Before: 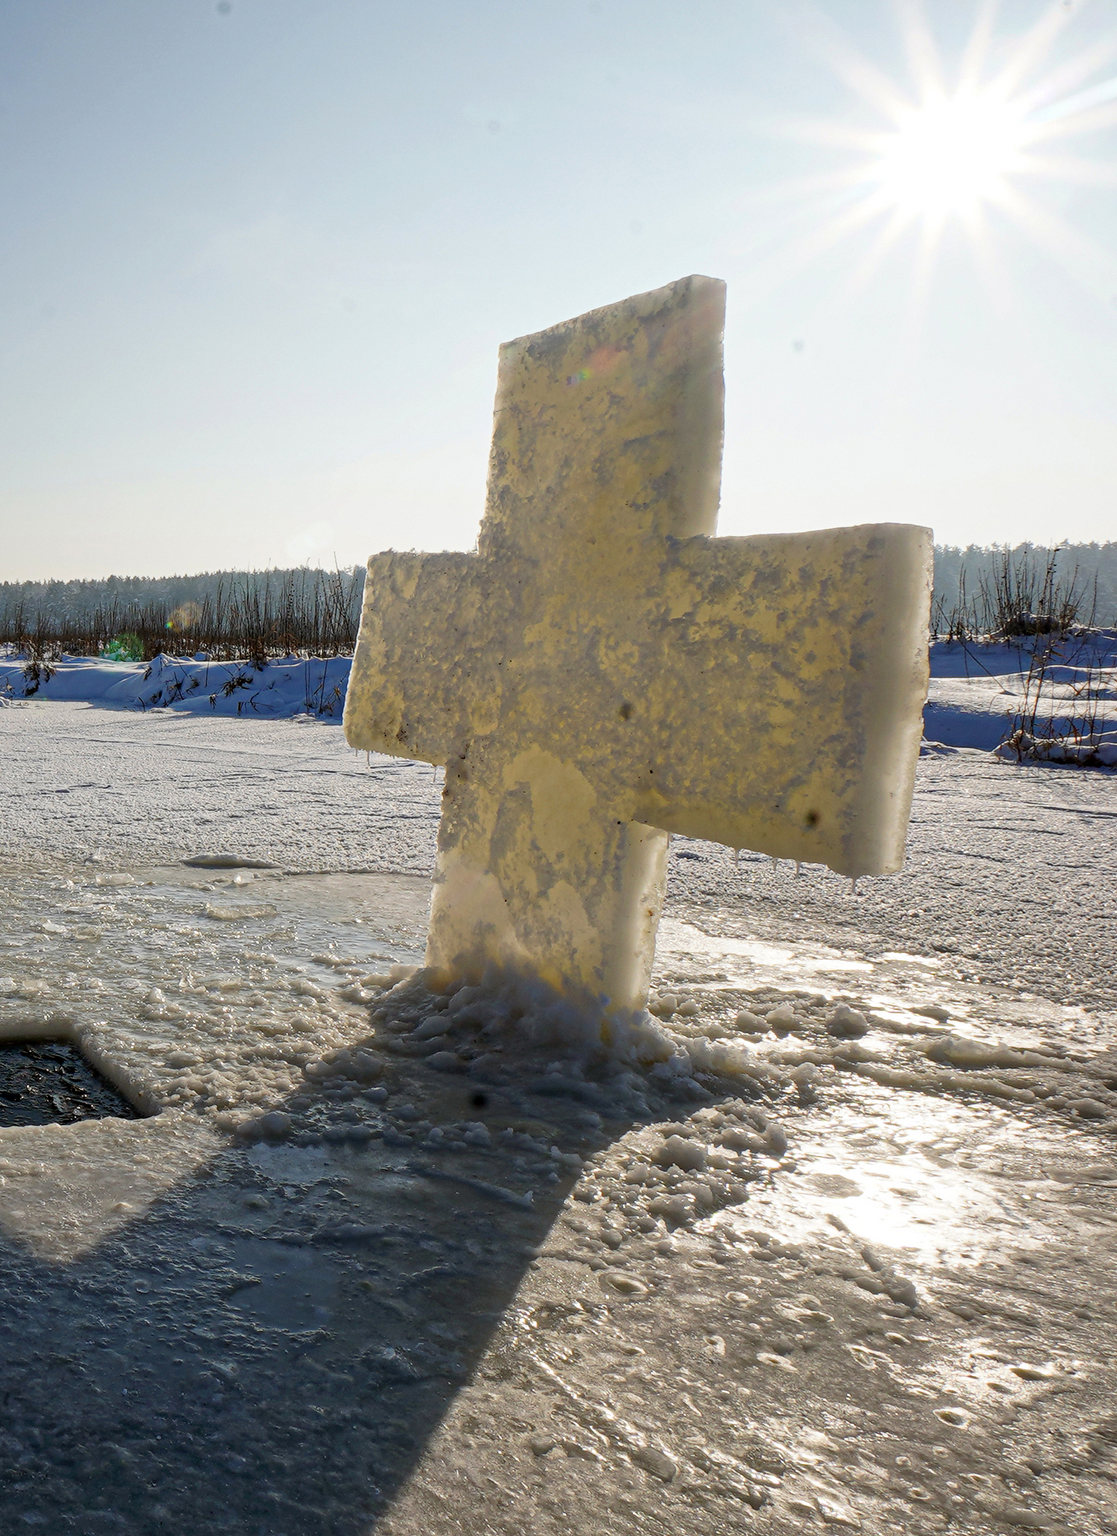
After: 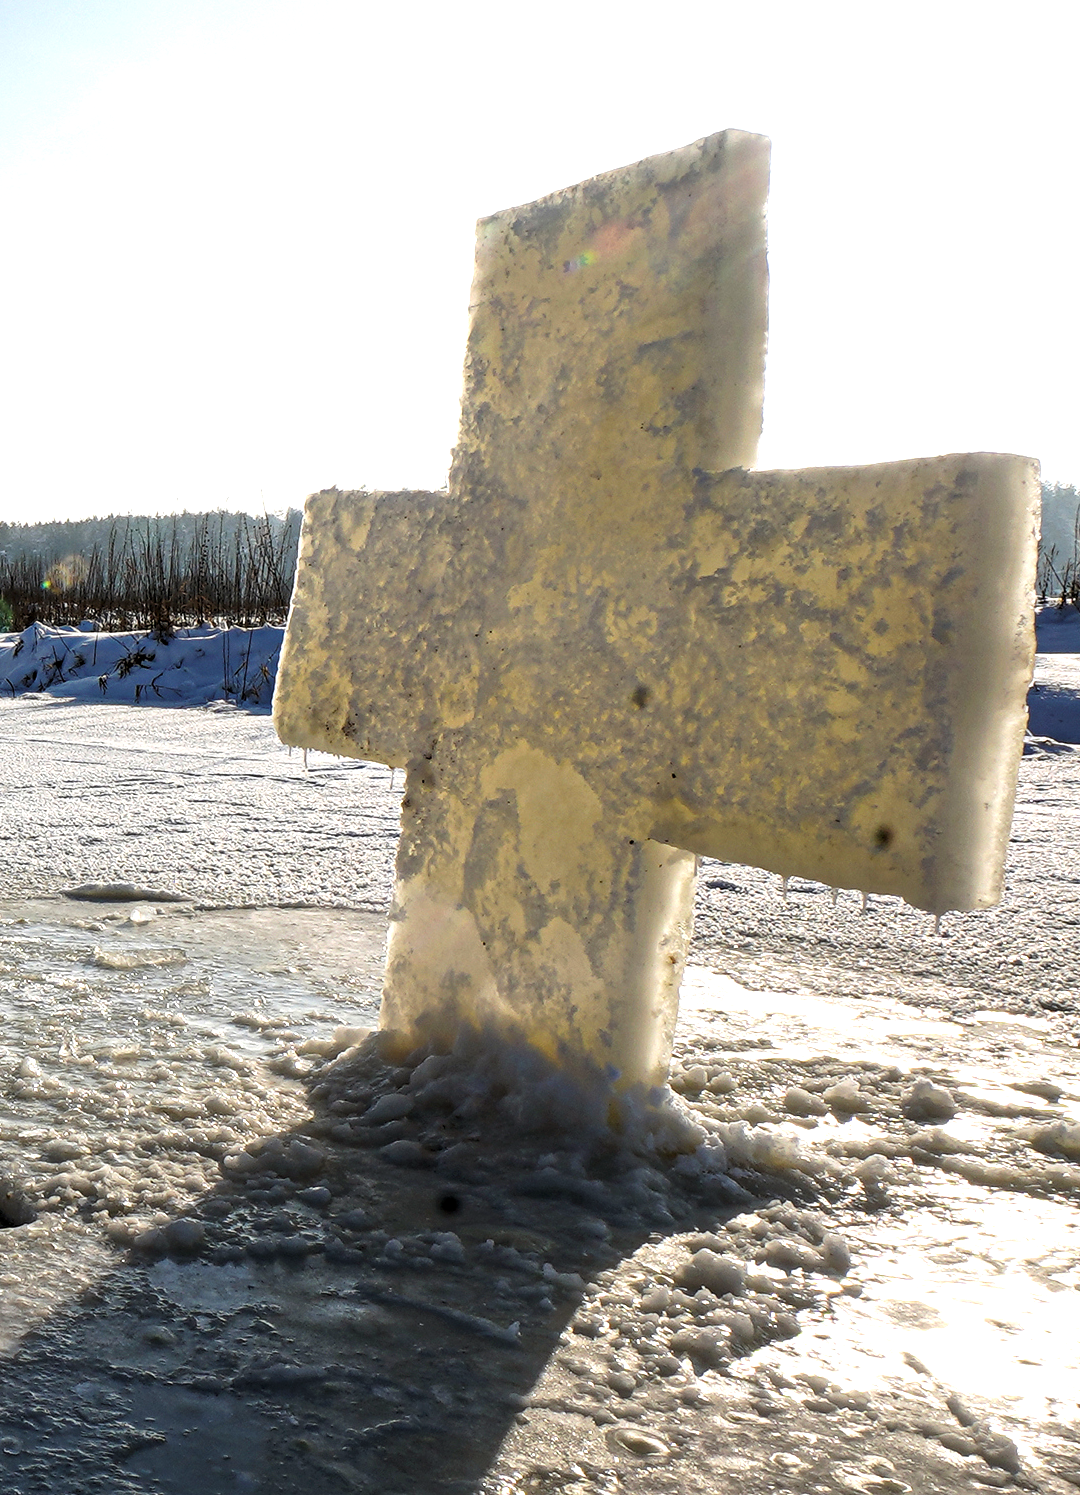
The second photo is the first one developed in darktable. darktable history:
crop and rotate: left 11.997%, top 11.494%, right 13.681%, bottom 13.738%
exposure: exposure 0.658 EV, compensate highlight preservation false
levels: levels [0.029, 0.545, 0.971]
